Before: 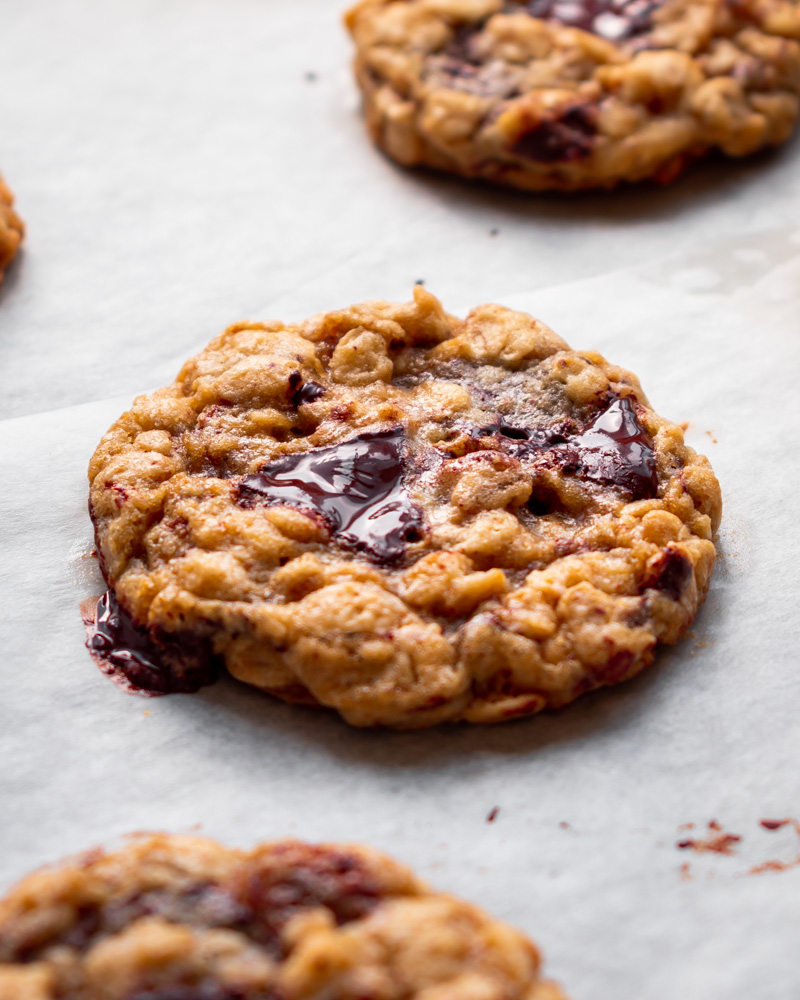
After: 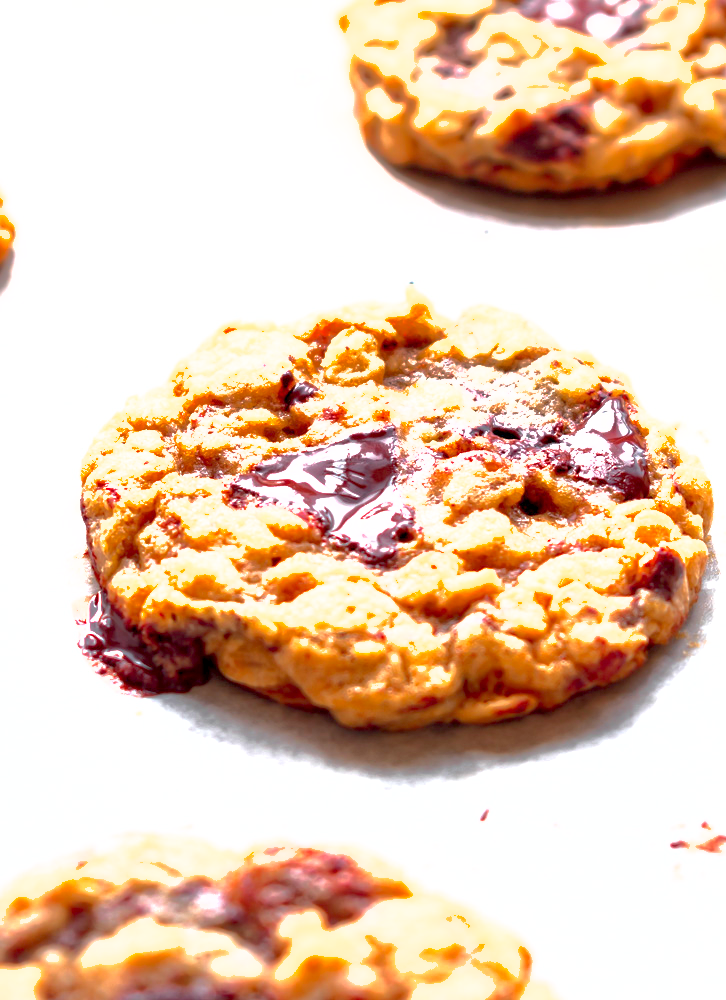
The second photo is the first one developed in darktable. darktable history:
shadows and highlights: on, module defaults
crop and rotate: left 1.107%, right 8.104%
exposure: black level correction 0.001, exposure 1.825 EV, compensate highlight preservation false
